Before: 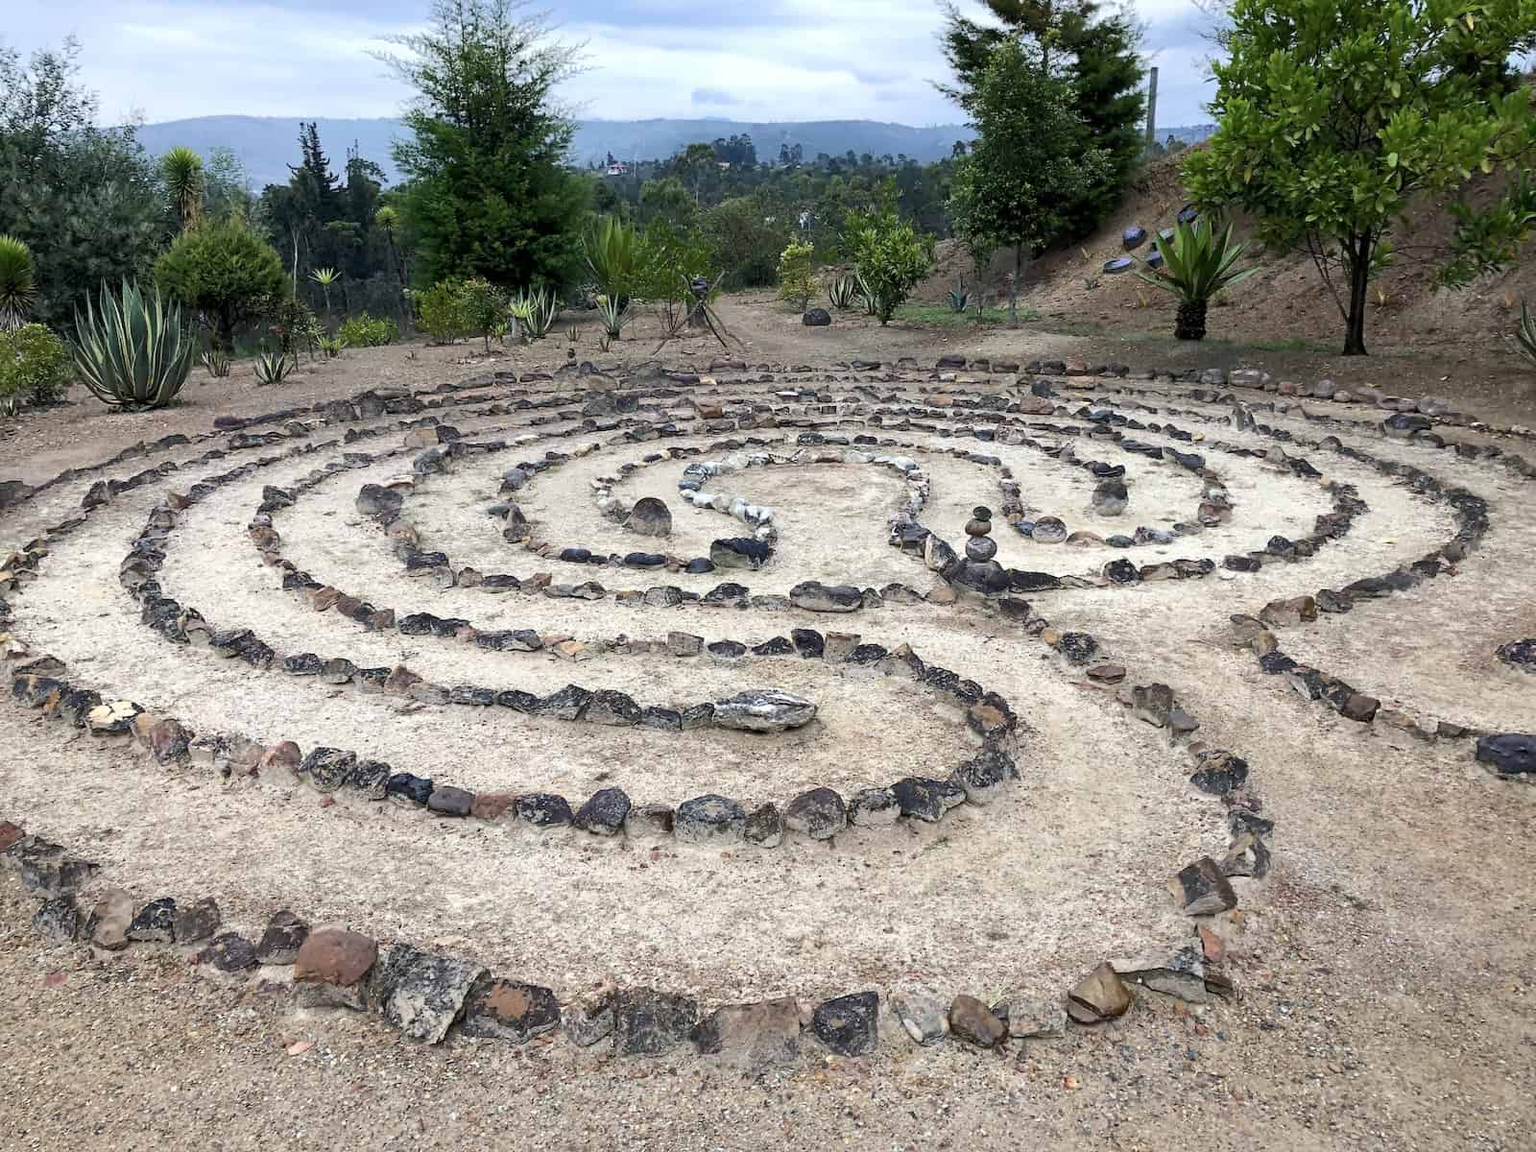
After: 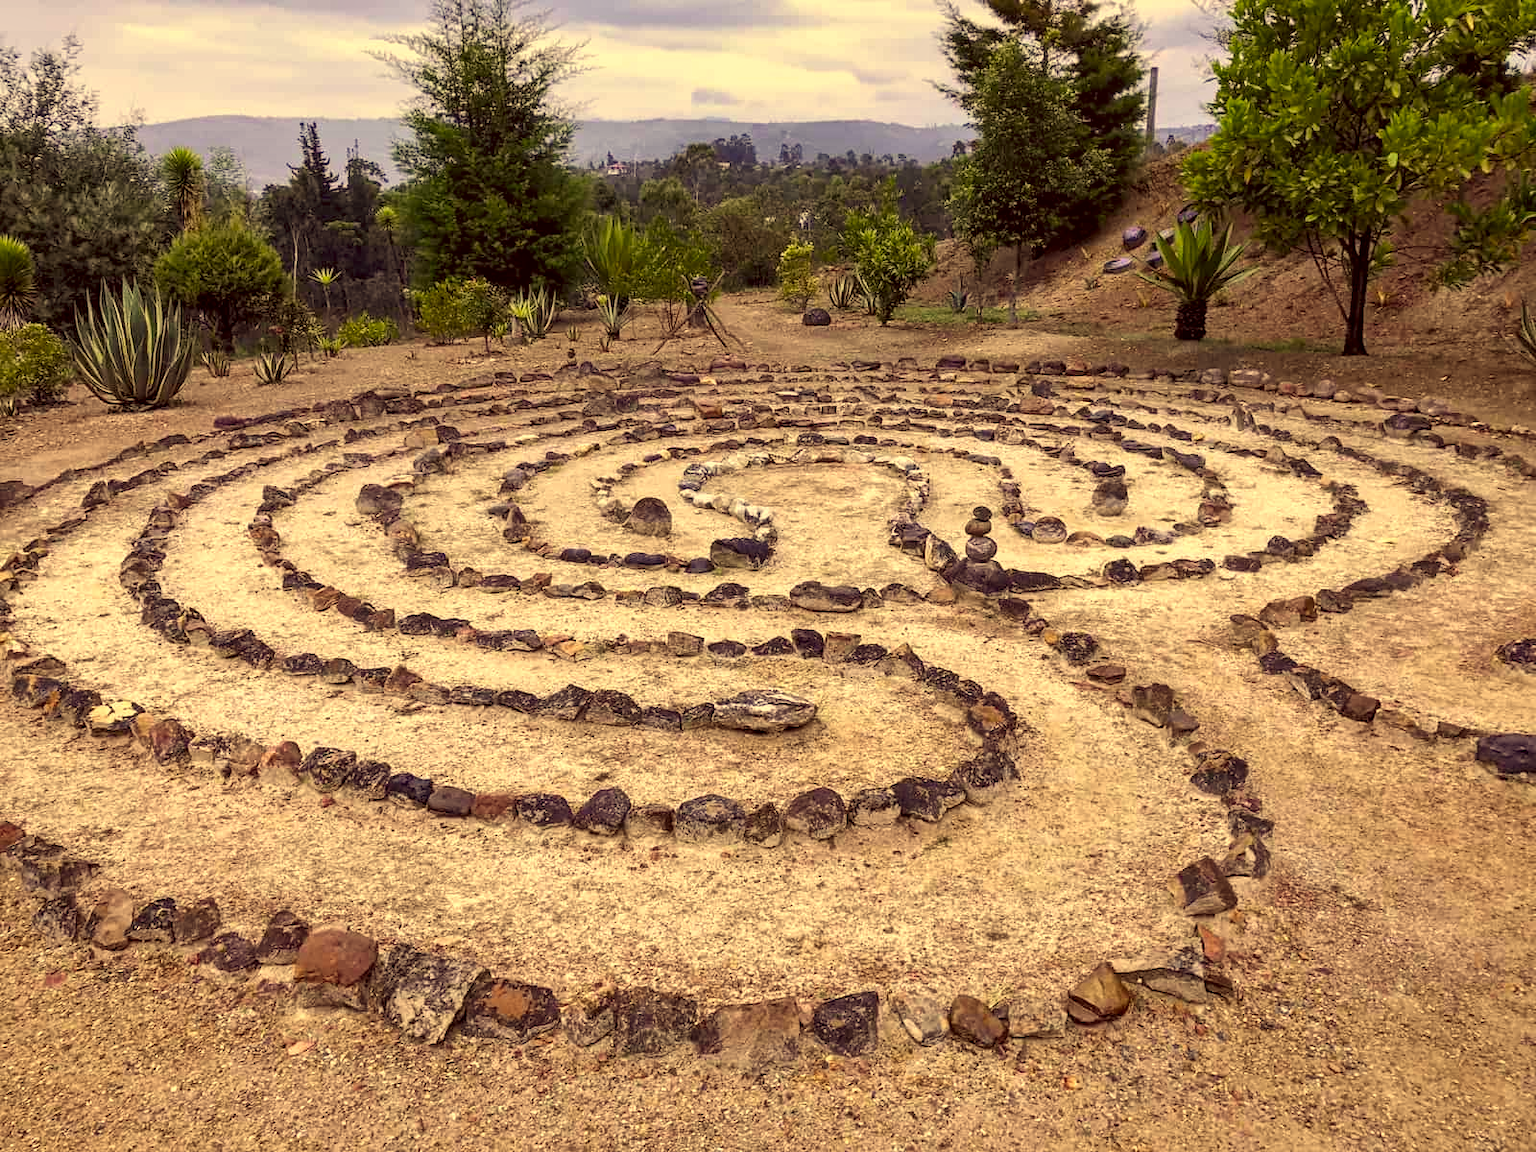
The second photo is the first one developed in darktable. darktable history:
local contrast: on, module defaults
shadows and highlights: shadows 12.04, white point adjustment 1.27, highlights color adjustment 46.68%, soften with gaussian
color correction: highlights a* 9.78, highlights b* 38.34, shadows a* 14.06, shadows b* 3.12
exposure: exposure -0.072 EV, compensate highlight preservation false
